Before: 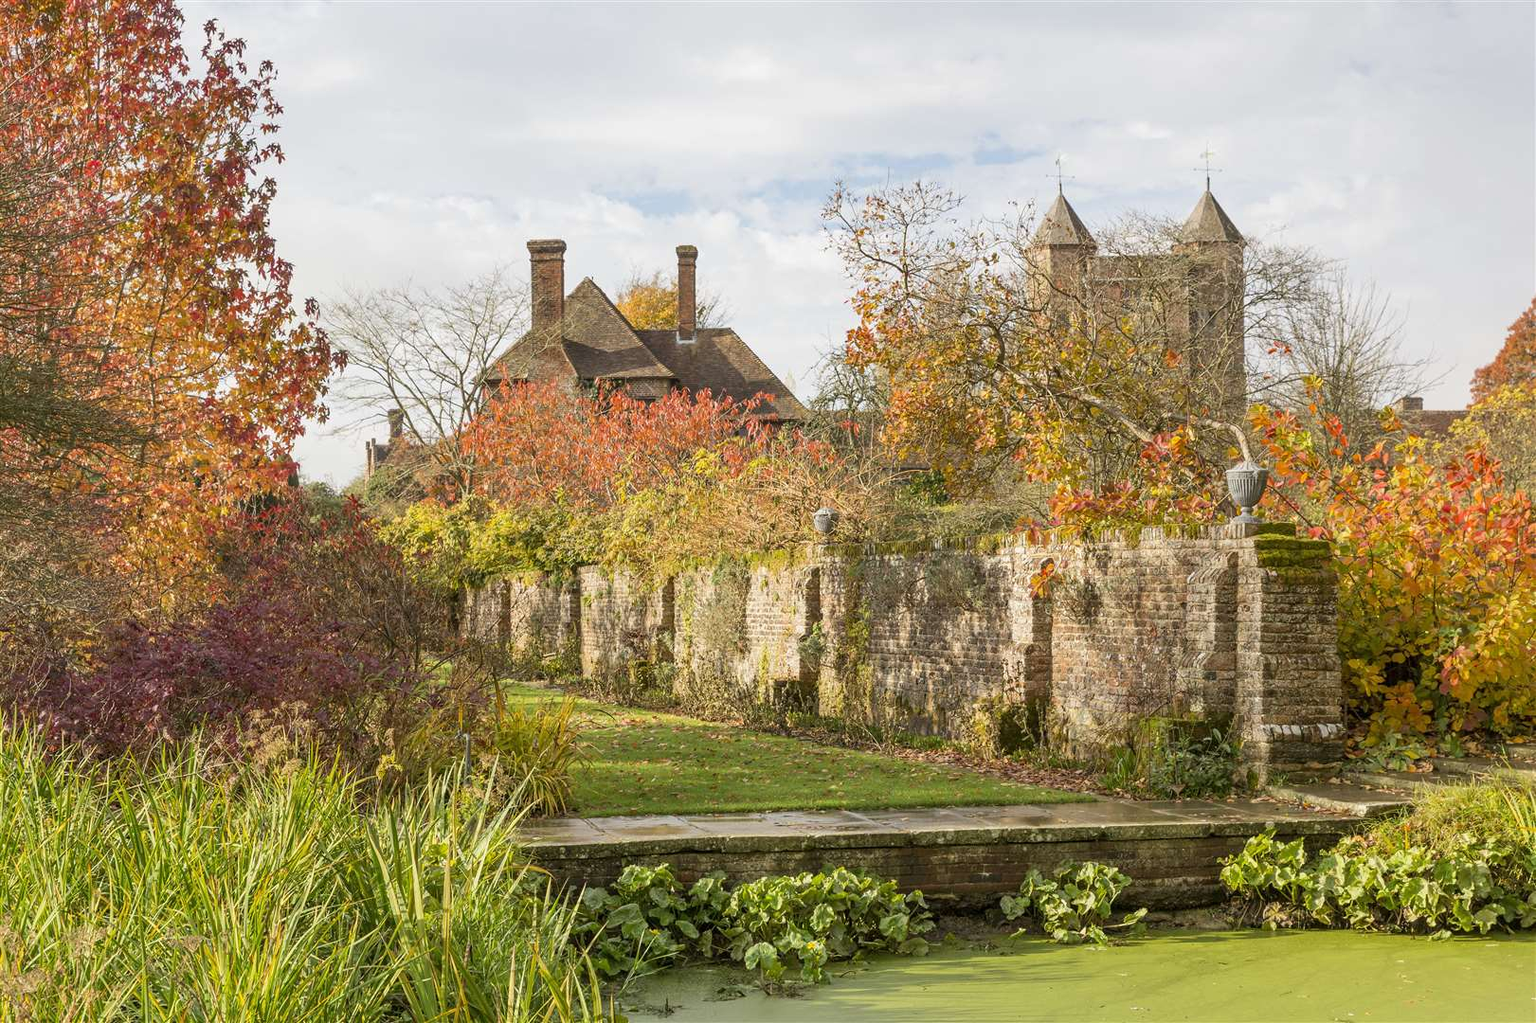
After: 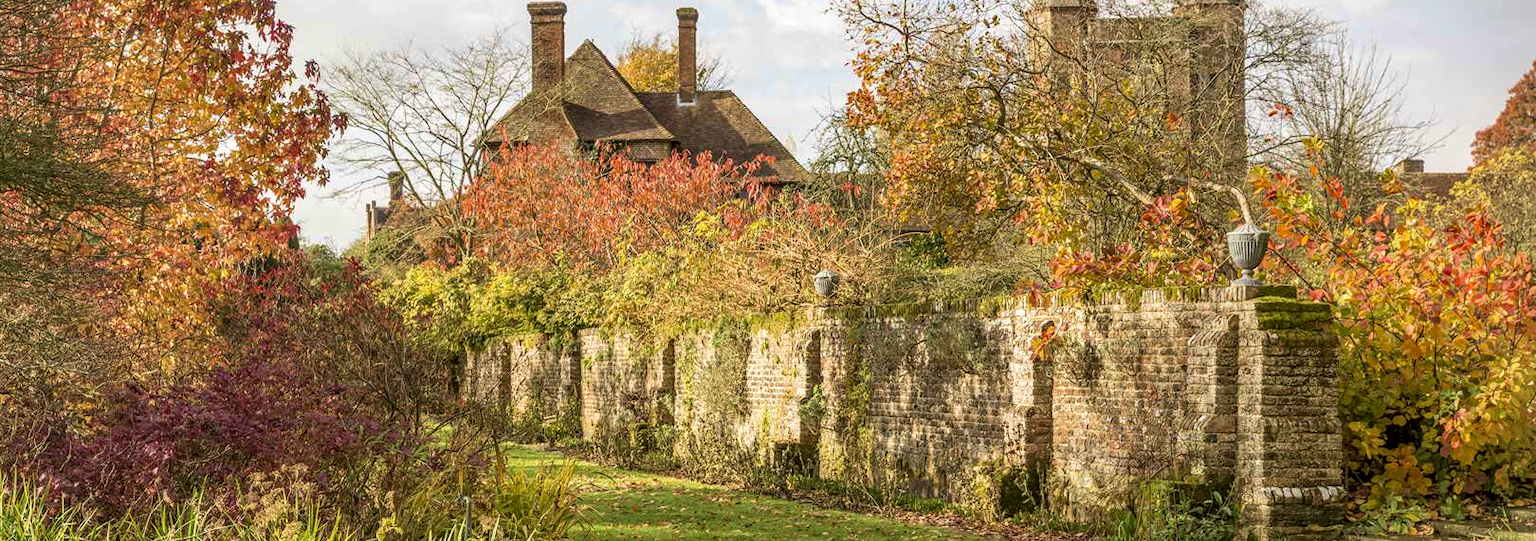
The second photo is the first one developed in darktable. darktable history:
vignetting: fall-off start 97.25%, center (-0.037, 0.153), width/height ratio 1.181
crop and rotate: top 23.271%, bottom 23.841%
velvia: strength 37.02%
local contrast: detail 130%
haze removal: compatibility mode true, adaptive false
